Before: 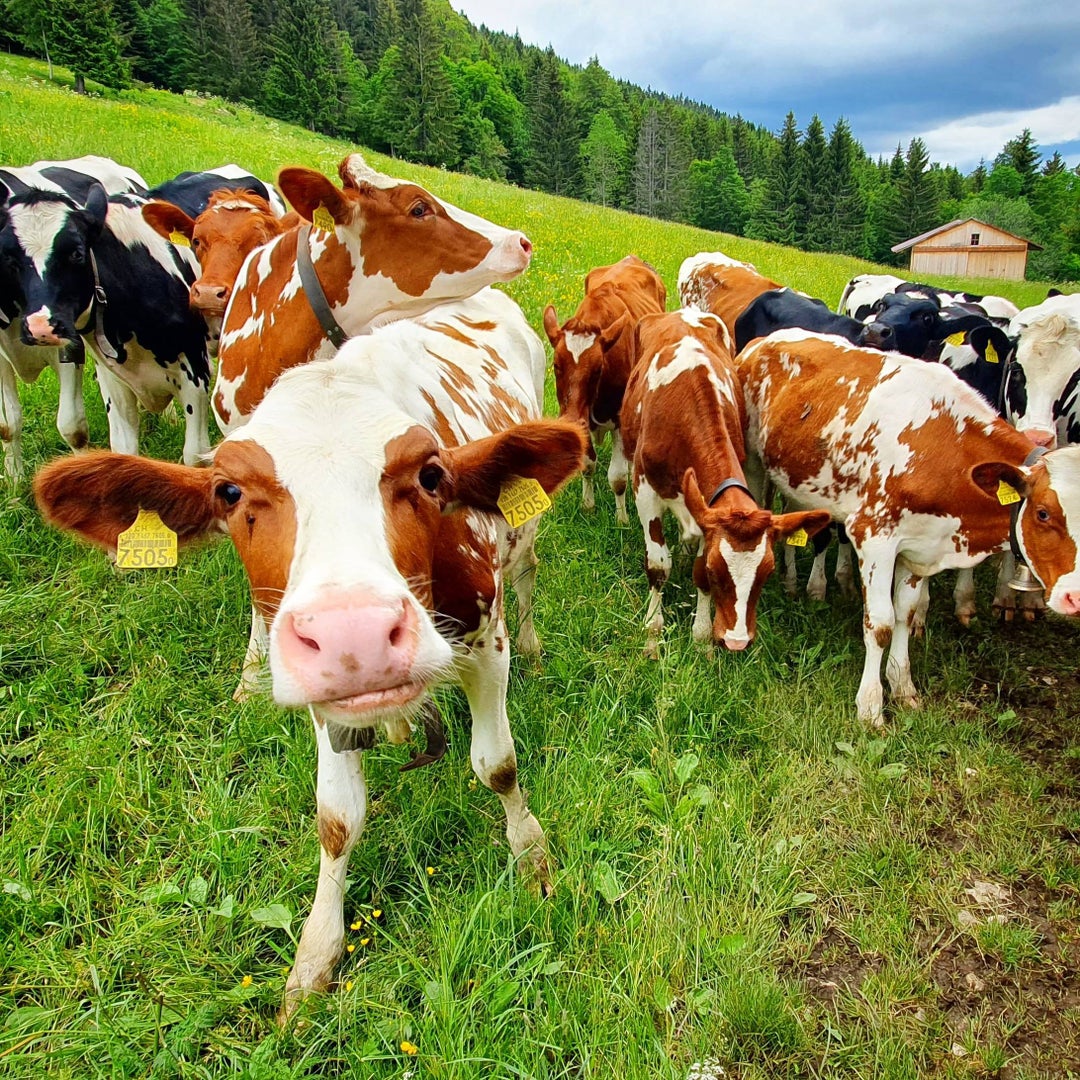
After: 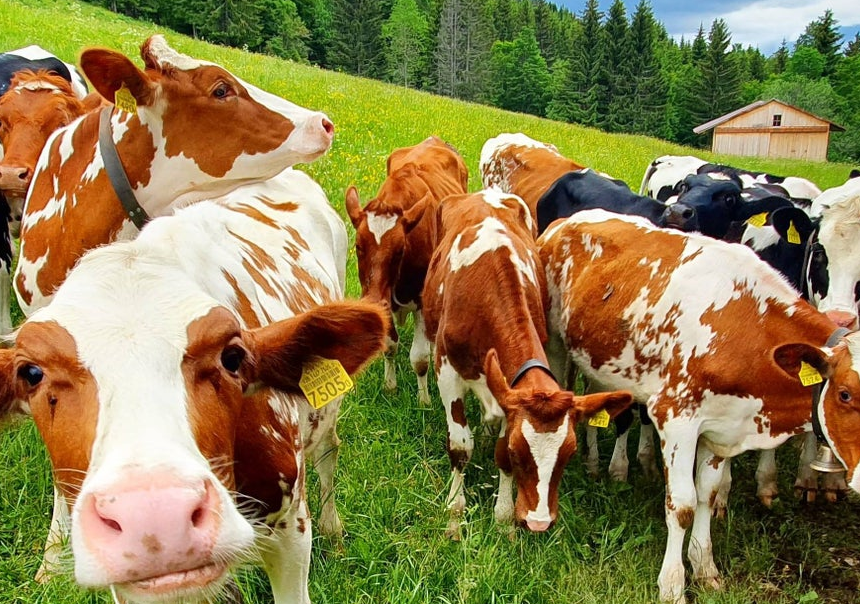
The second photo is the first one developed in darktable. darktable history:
crop: left 18.349%, top 11.084%, right 1.94%, bottom 32.989%
